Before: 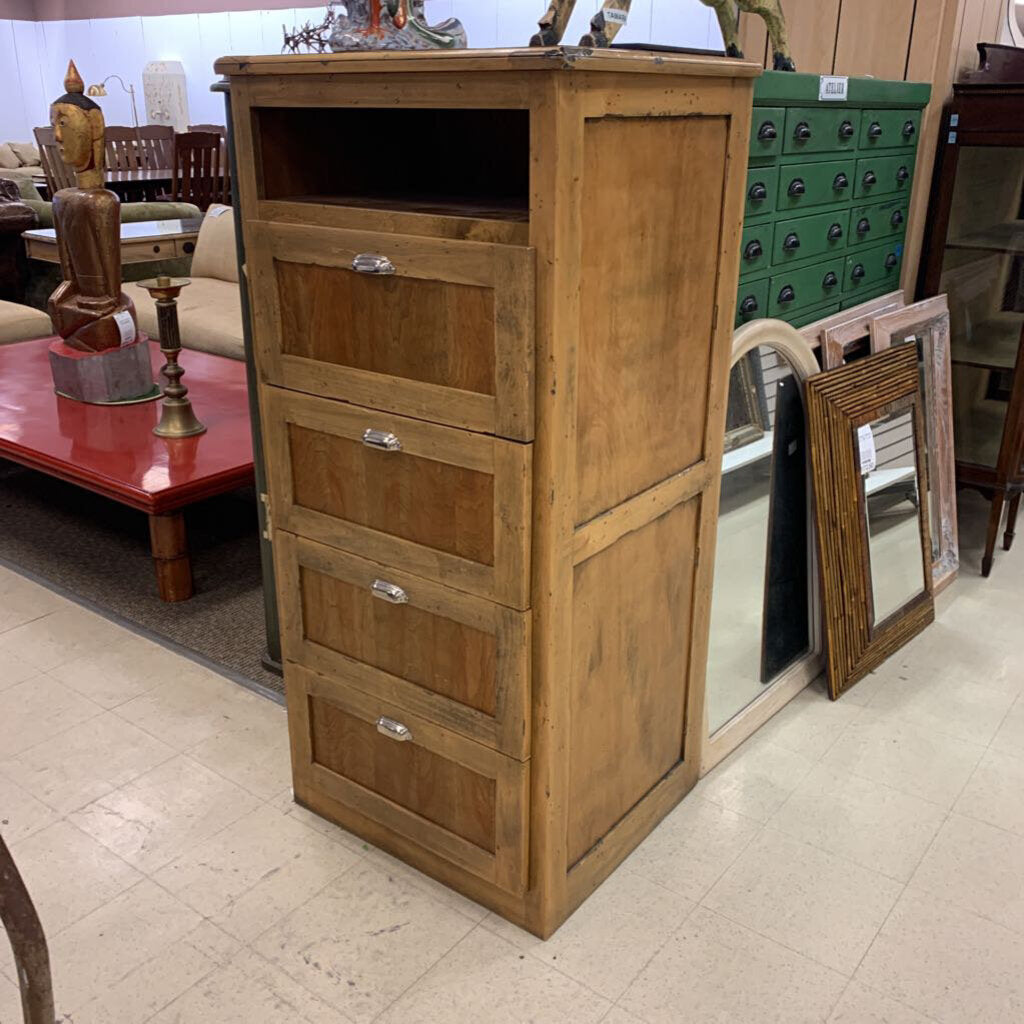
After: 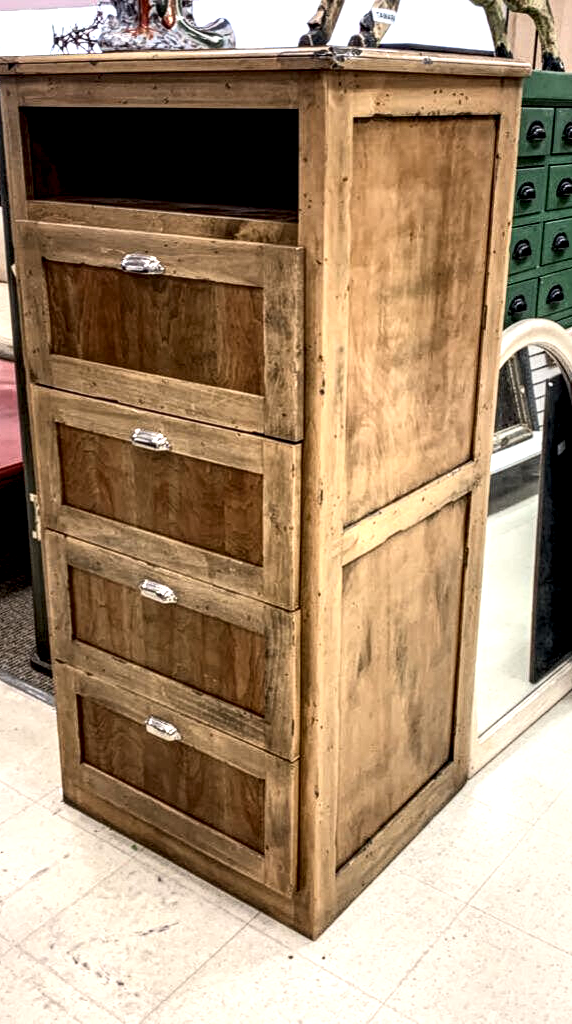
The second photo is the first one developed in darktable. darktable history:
tone curve: curves: ch0 [(0, 0) (0.003, 0.01) (0.011, 0.017) (0.025, 0.035) (0.044, 0.068) (0.069, 0.109) (0.1, 0.144) (0.136, 0.185) (0.177, 0.231) (0.224, 0.279) (0.277, 0.346) (0.335, 0.42) (0.399, 0.5) (0.468, 0.603) (0.543, 0.712) (0.623, 0.808) (0.709, 0.883) (0.801, 0.957) (0.898, 0.993) (1, 1)], color space Lab, independent channels, preserve colors none
local contrast: detail 205%
crop and rotate: left 22.571%, right 21.556%
